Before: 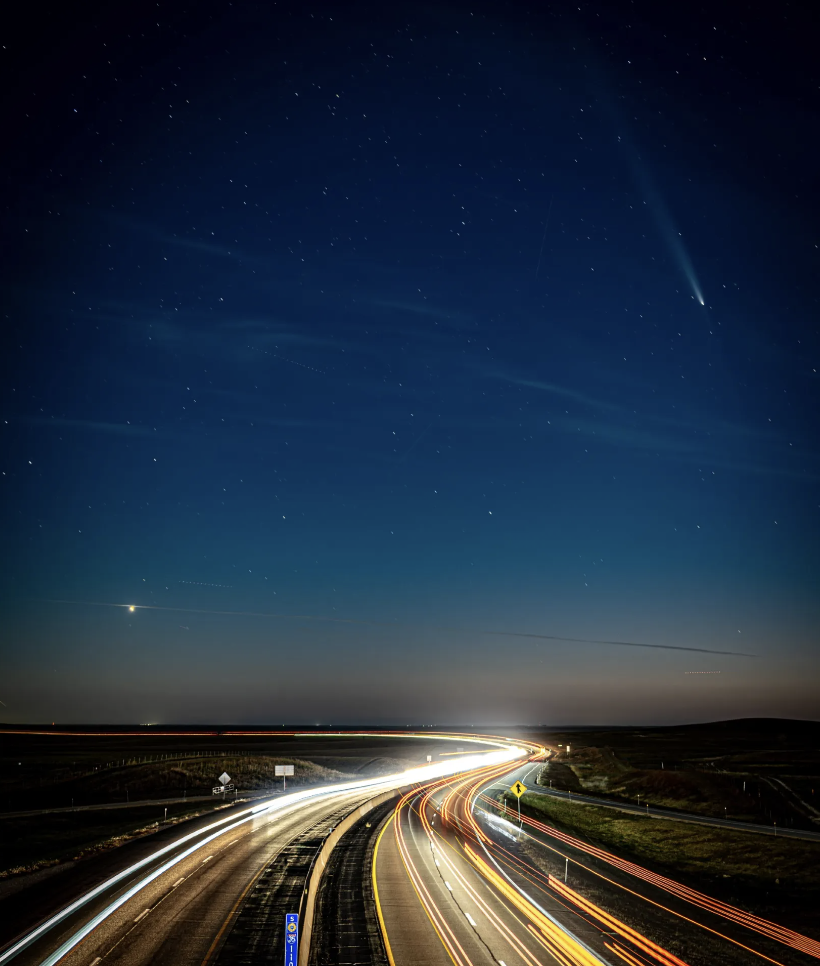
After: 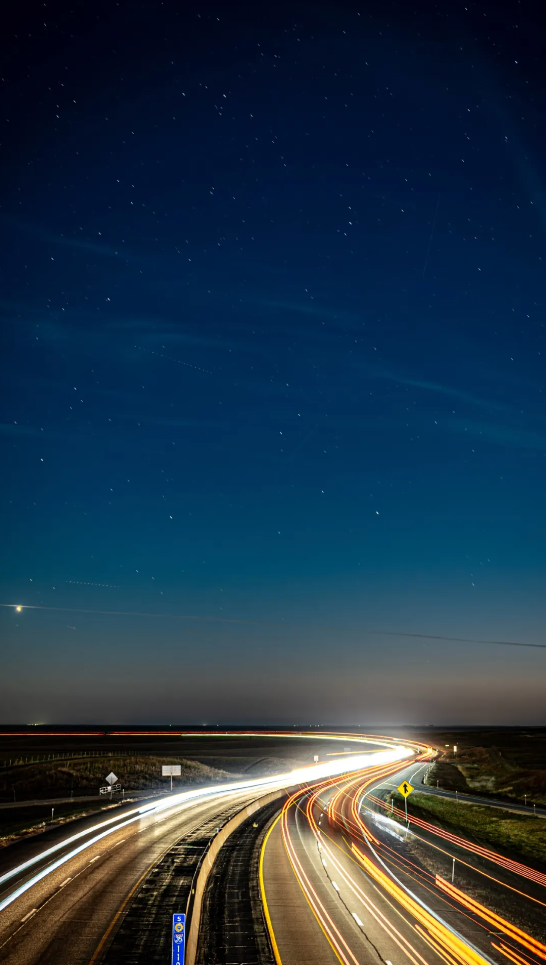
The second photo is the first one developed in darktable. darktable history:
crop and rotate: left 13.859%, right 19.523%
